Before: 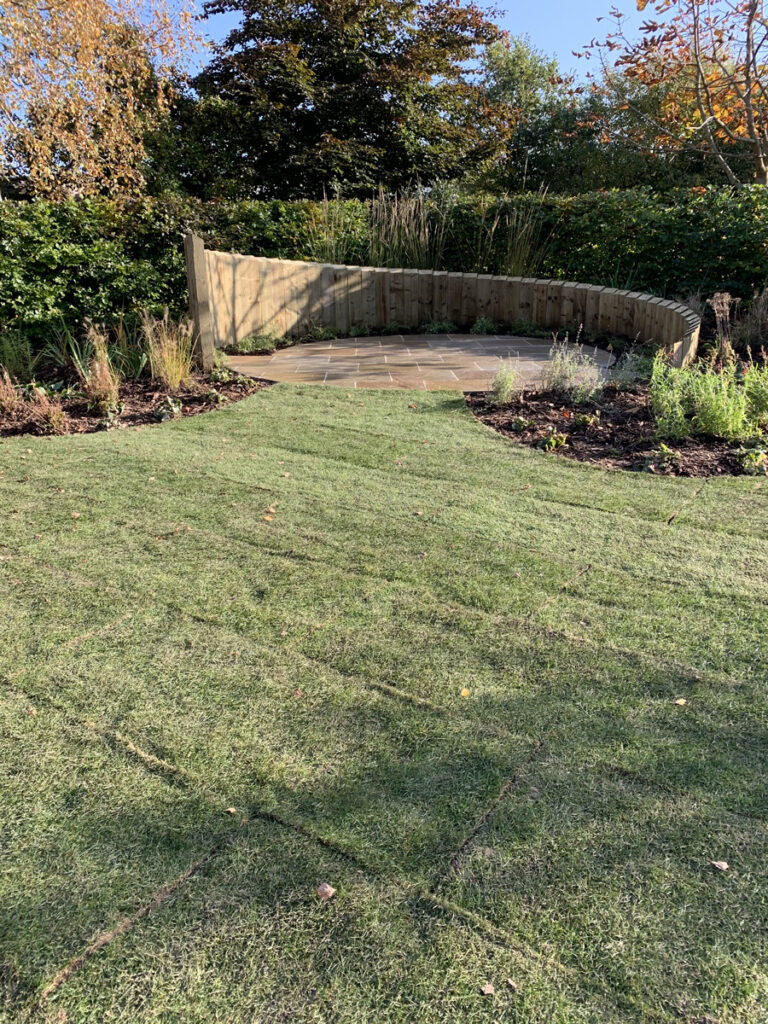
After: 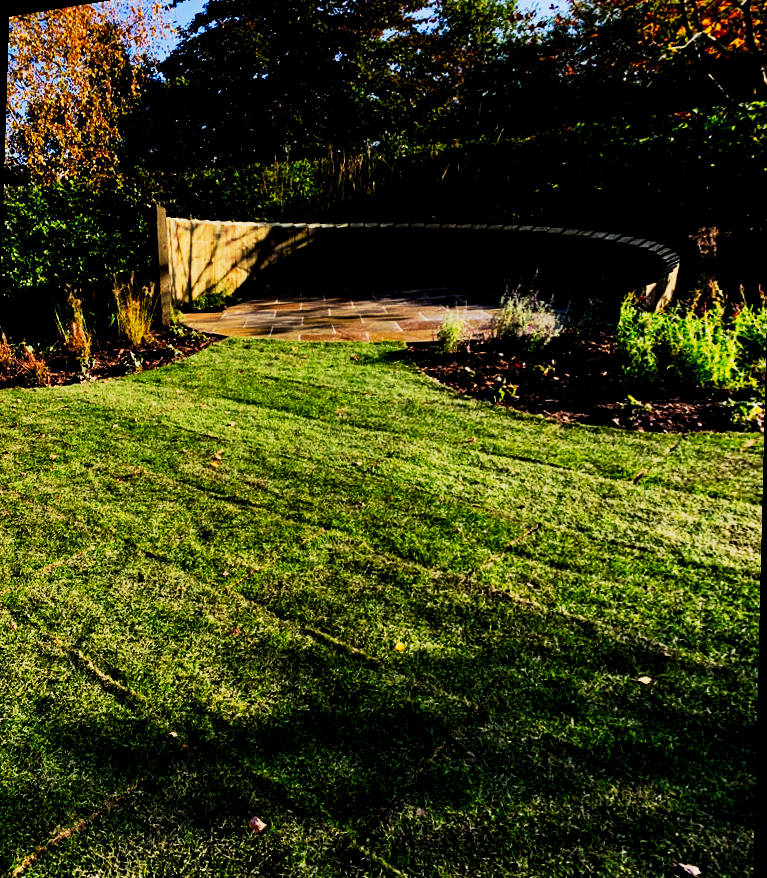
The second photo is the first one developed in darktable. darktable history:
rotate and perspective: rotation 1.69°, lens shift (vertical) -0.023, lens shift (horizontal) -0.291, crop left 0.025, crop right 0.988, crop top 0.092, crop bottom 0.842
exposure: black level correction 0.1, exposure -0.092 EV, compensate highlight preservation false
tone curve: curves: ch0 [(0, 0) (0.003, 0.005) (0.011, 0.006) (0.025, 0.004) (0.044, 0.004) (0.069, 0.007) (0.1, 0.014) (0.136, 0.018) (0.177, 0.034) (0.224, 0.065) (0.277, 0.089) (0.335, 0.143) (0.399, 0.219) (0.468, 0.327) (0.543, 0.455) (0.623, 0.63) (0.709, 0.786) (0.801, 0.87) (0.898, 0.922) (1, 1)], preserve colors none
